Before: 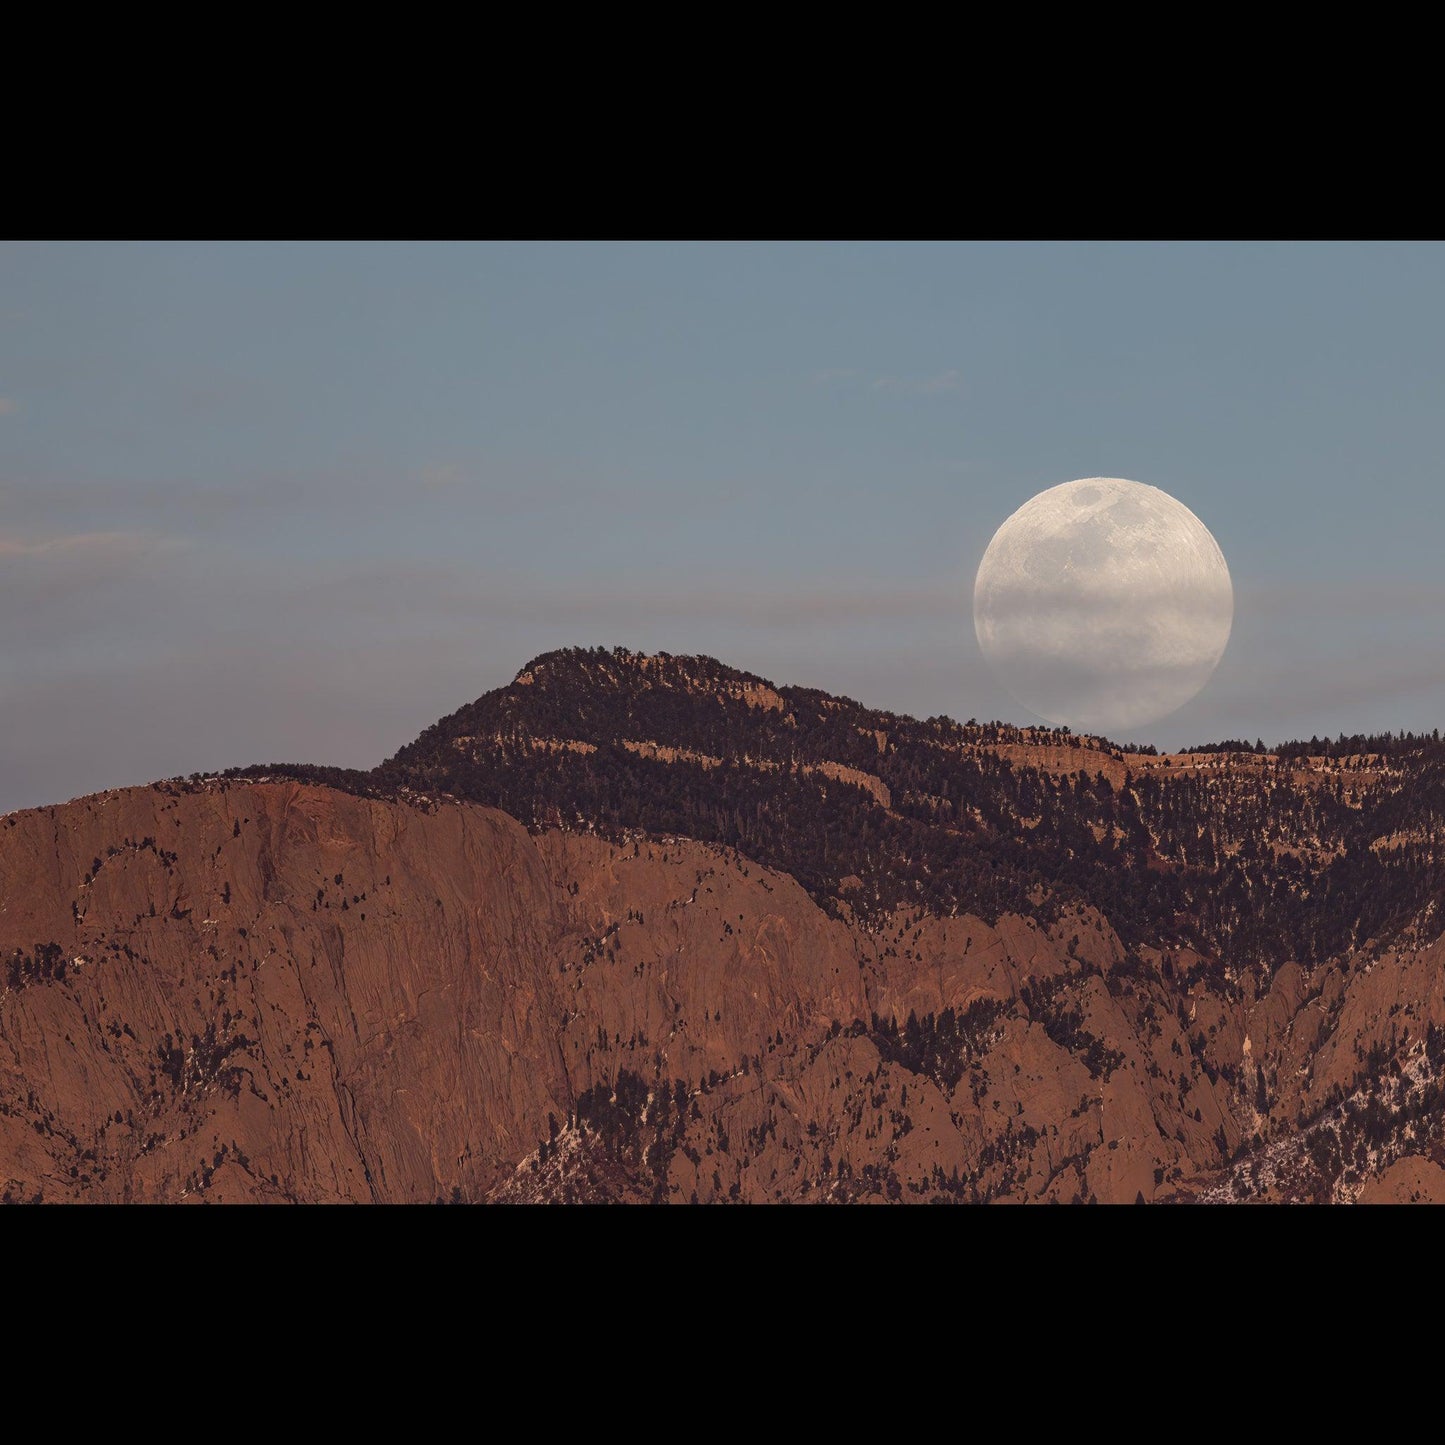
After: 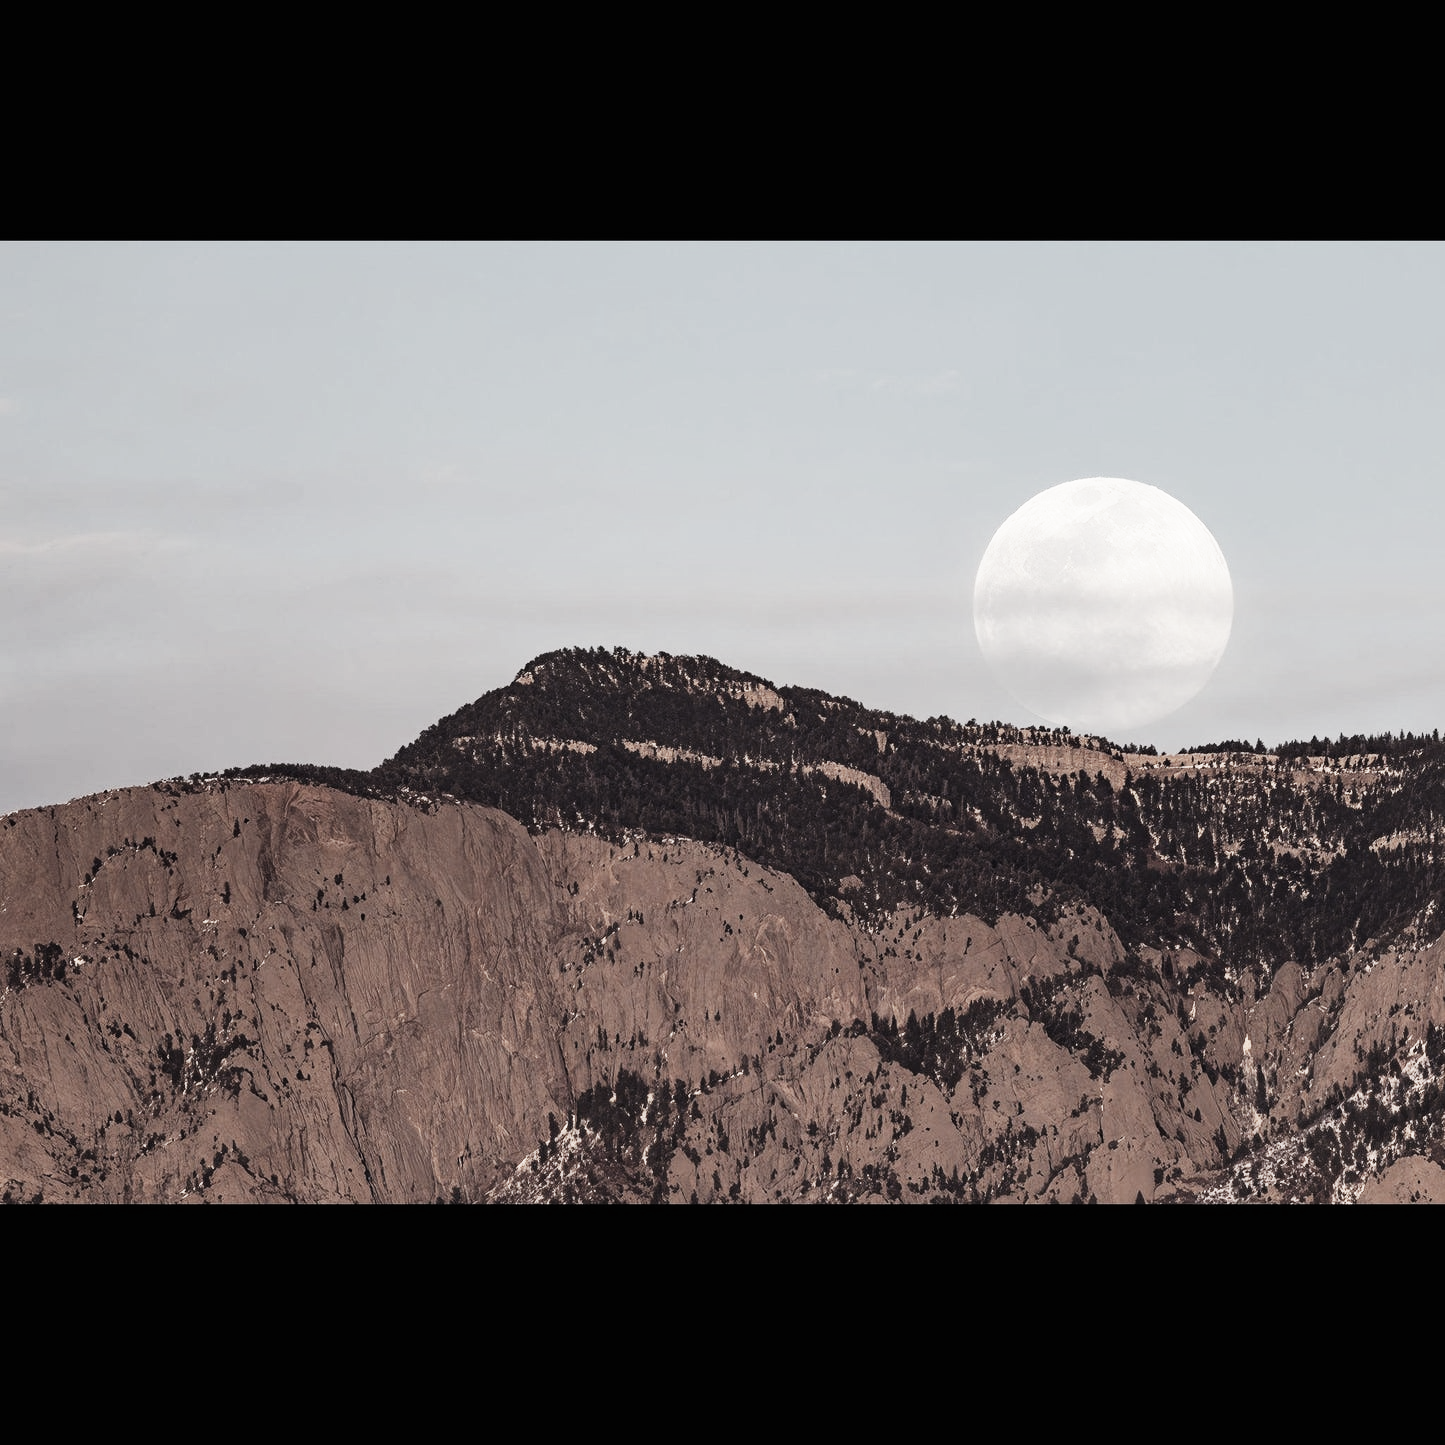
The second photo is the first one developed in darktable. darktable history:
base curve: curves: ch0 [(0, 0) (0.007, 0.004) (0.027, 0.03) (0.046, 0.07) (0.207, 0.54) (0.442, 0.872) (0.673, 0.972) (1, 1)], preserve colors none
color zones: curves: ch1 [(0, 0.153) (0.143, 0.15) (0.286, 0.151) (0.429, 0.152) (0.571, 0.152) (0.714, 0.151) (0.857, 0.151) (1, 0.153)]
